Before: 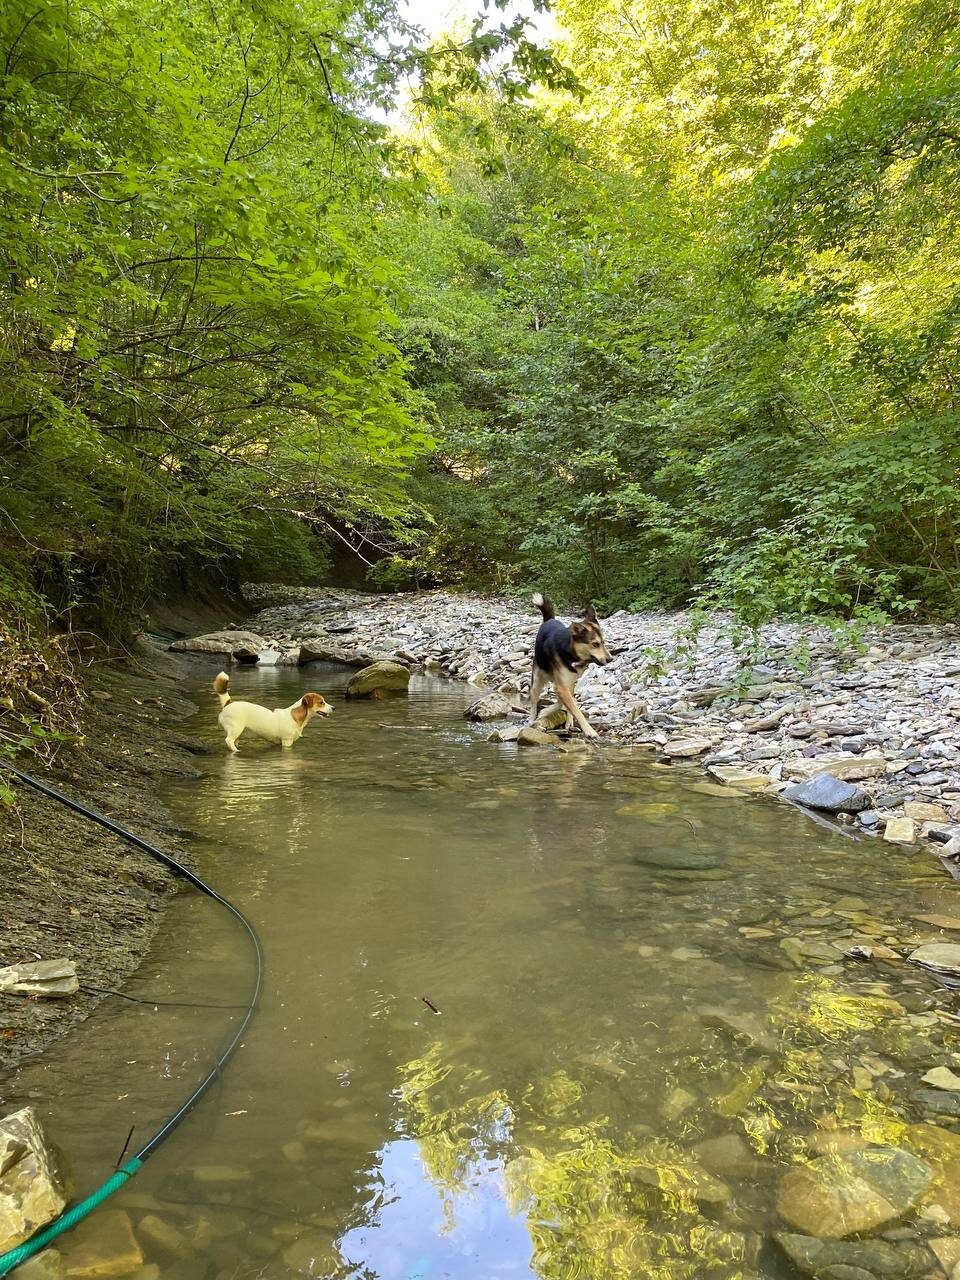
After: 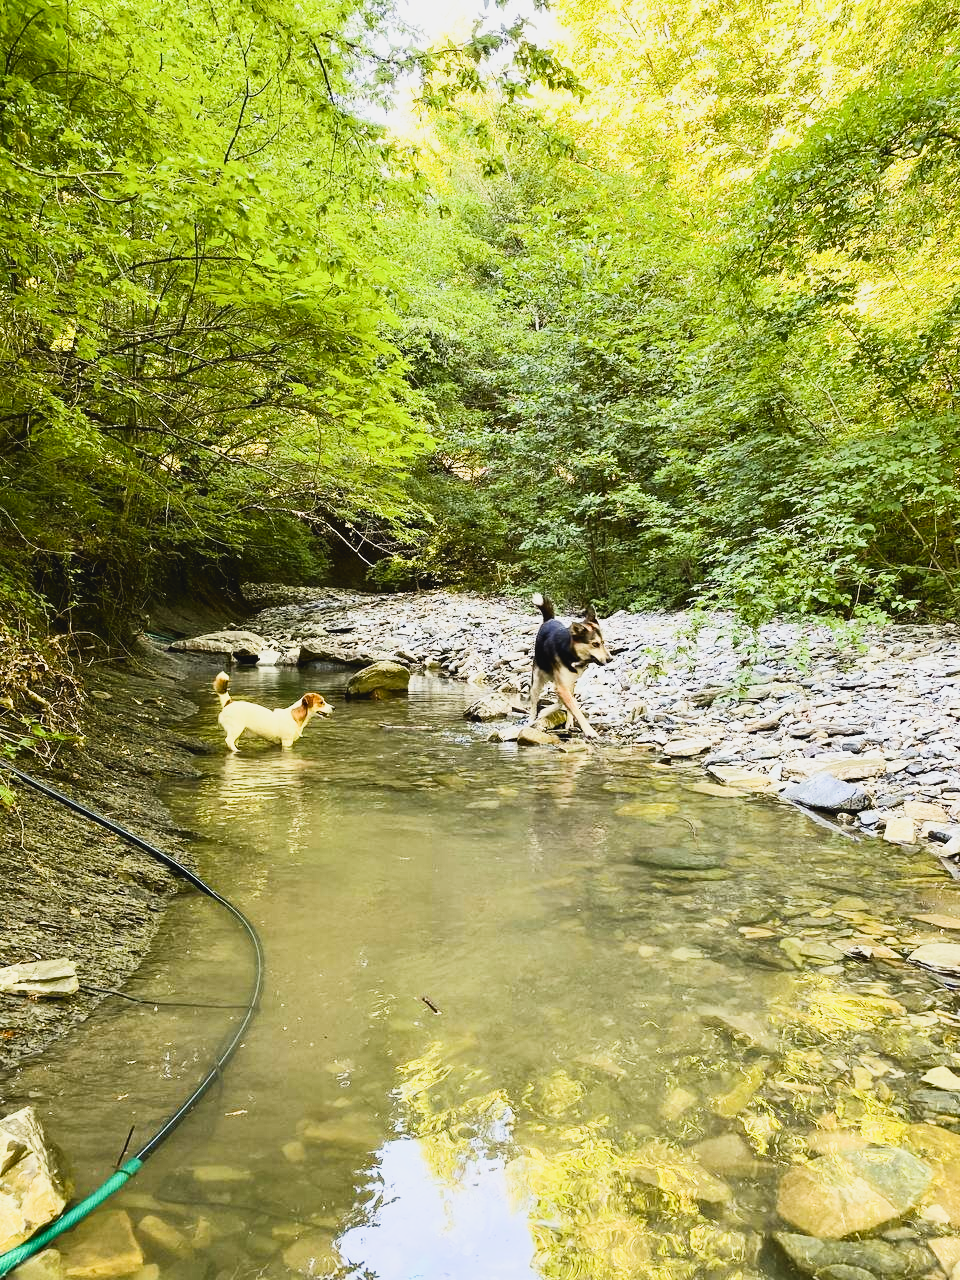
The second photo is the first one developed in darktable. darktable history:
tone curve: curves: ch0 [(0, 0.038) (0.193, 0.212) (0.461, 0.502) (0.629, 0.731) (0.838, 0.916) (1, 0.967)]; ch1 [(0, 0) (0.35, 0.356) (0.45, 0.453) (0.504, 0.503) (0.532, 0.524) (0.558, 0.559) (0.735, 0.762) (1, 1)]; ch2 [(0, 0) (0.281, 0.266) (0.456, 0.469) (0.5, 0.5) (0.533, 0.545) (0.606, 0.607) (0.646, 0.654) (1, 1)], color space Lab, independent channels, preserve colors none
exposure: exposure 0.507 EV, compensate highlight preservation false
sigmoid: on, module defaults
